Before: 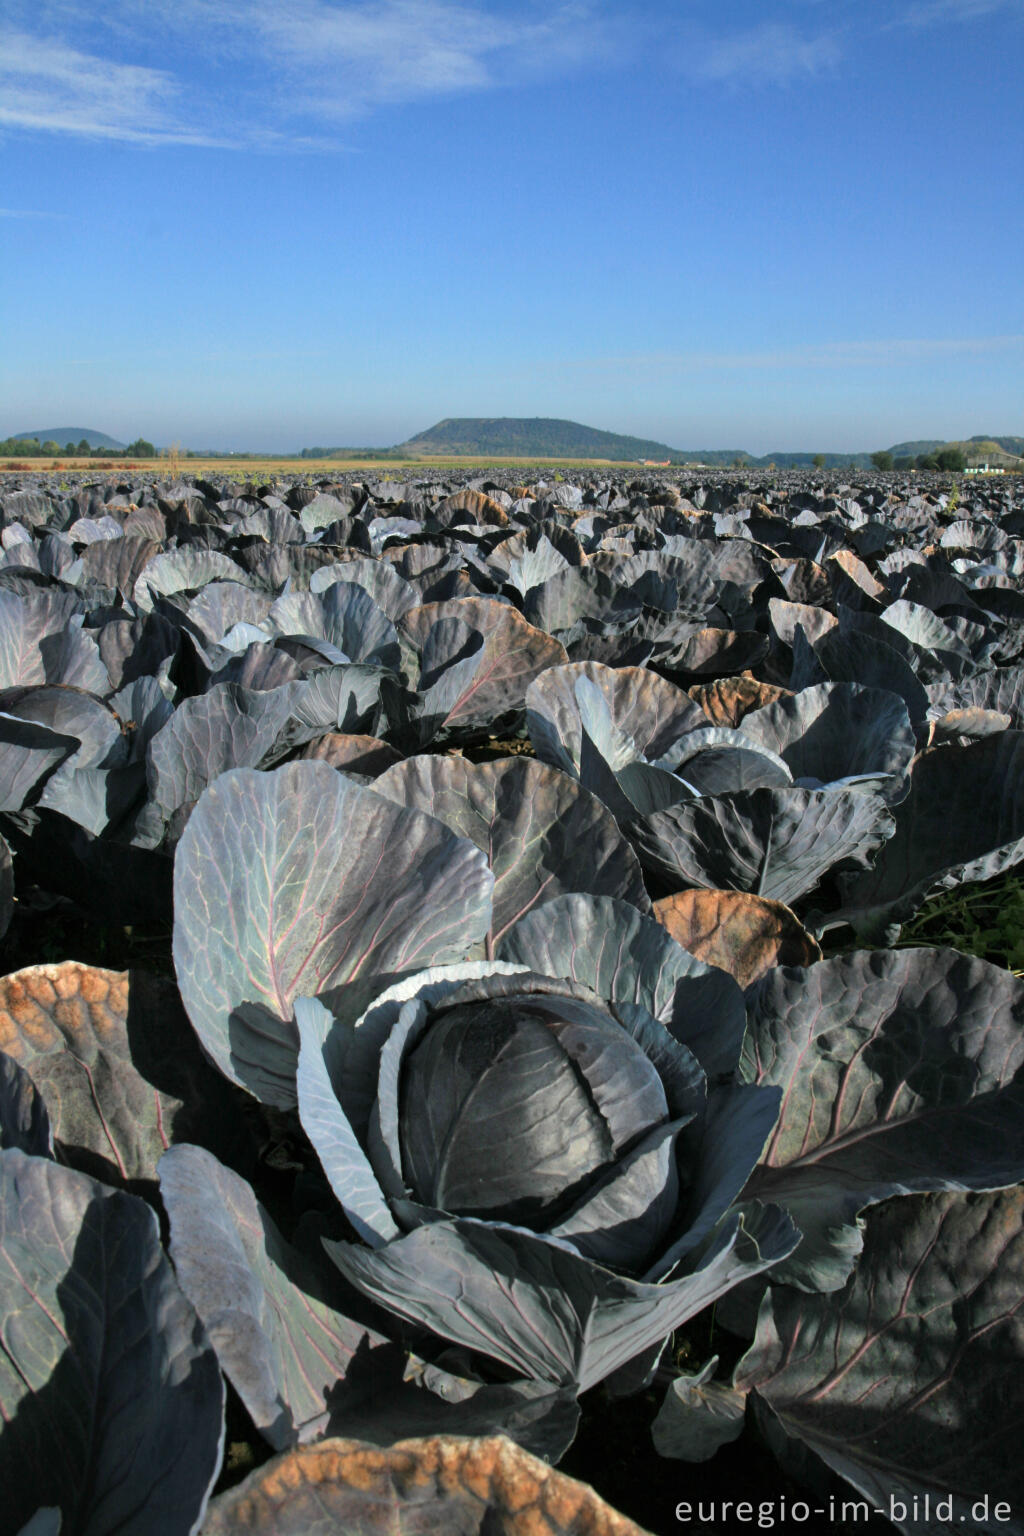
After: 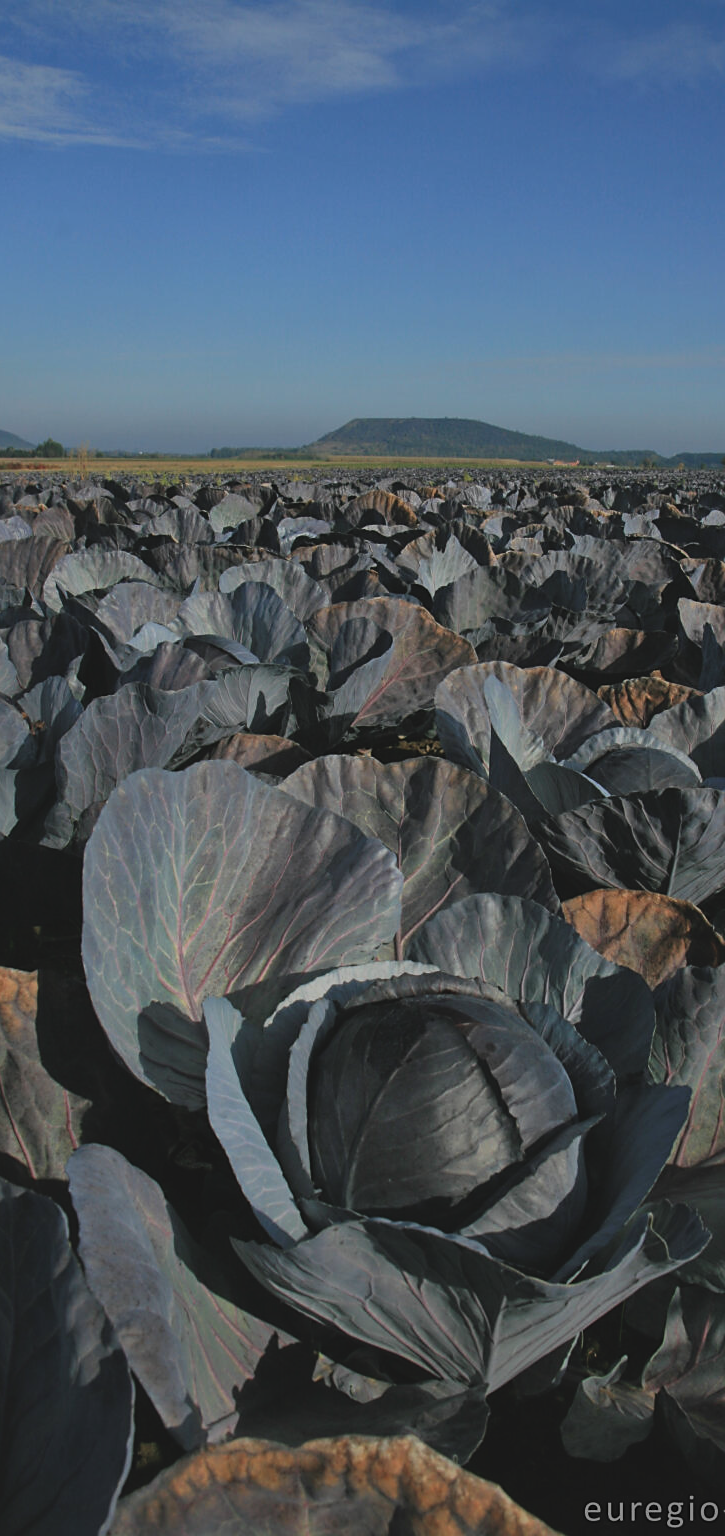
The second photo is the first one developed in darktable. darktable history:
crop and rotate: left 8.962%, right 20.168%
exposure: black level correction -0.017, exposure -1.023 EV, compensate highlight preservation false
shadows and highlights: shadows 25.79, highlights -70.64
sharpen: radius 1.858, amount 0.4, threshold 1.248
